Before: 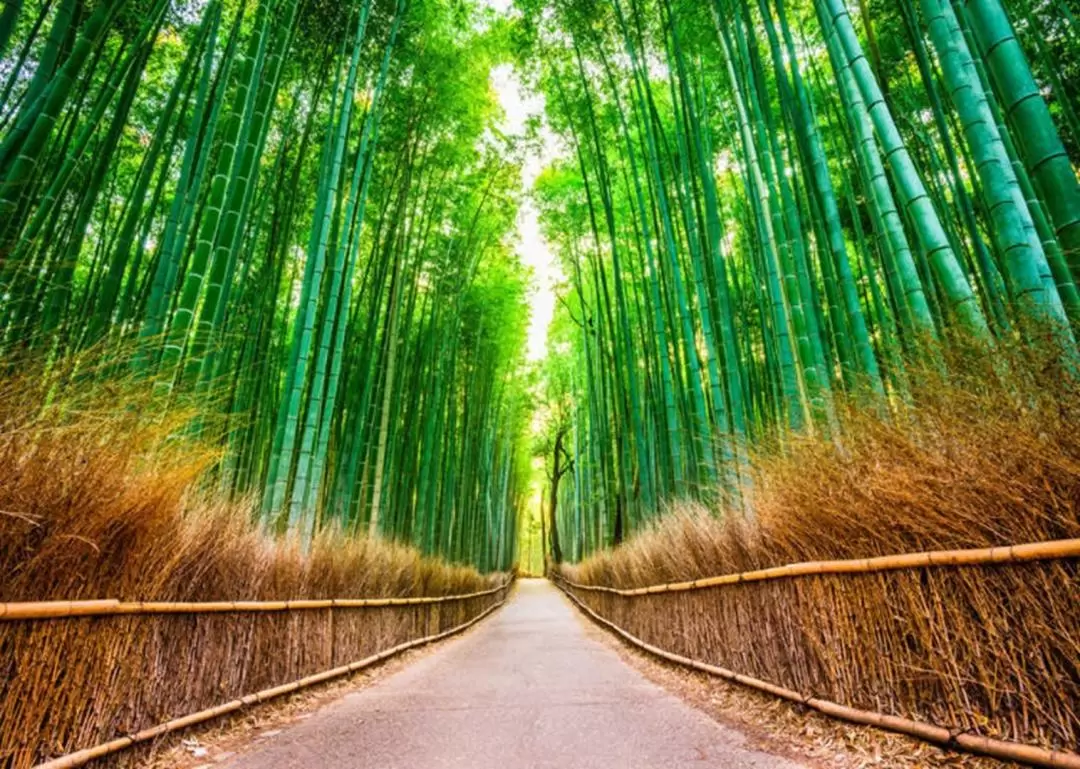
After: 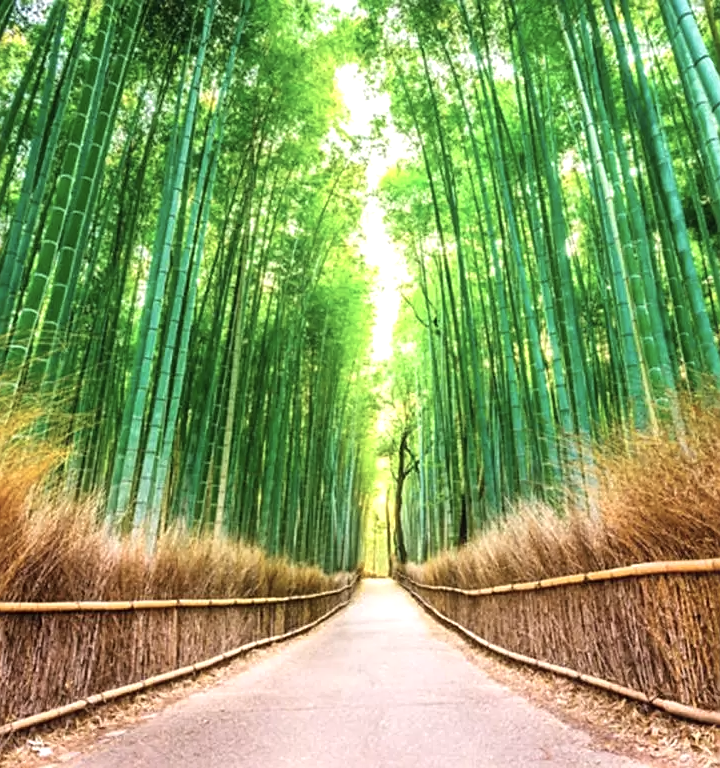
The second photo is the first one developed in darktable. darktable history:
contrast brightness saturation: contrast 0.064, brightness -0.005, saturation -0.232
tone equalizer: -8 EV -0.432 EV, -7 EV -0.356 EV, -6 EV -0.347 EV, -5 EV -0.225 EV, -3 EV 0.216 EV, -2 EV 0.342 EV, -1 EV 0.374 EV, +0 EV 0.414 EV, mask exposure compensation -0.511 EV
contrast equalizer: y [[0.5, 0.542, 0.583, 0.625, 0.667, 0.708], [0.5 ×6], [0.5 ×6], [0 ×6], [0 ×6]], mix -0.295
sharpen: on, module defaults
exposure: exposure 0.128 EV, compensate exposure bias true, compensate highlight preservation false
crop and rotate: left 14.372%, right 18.925%
